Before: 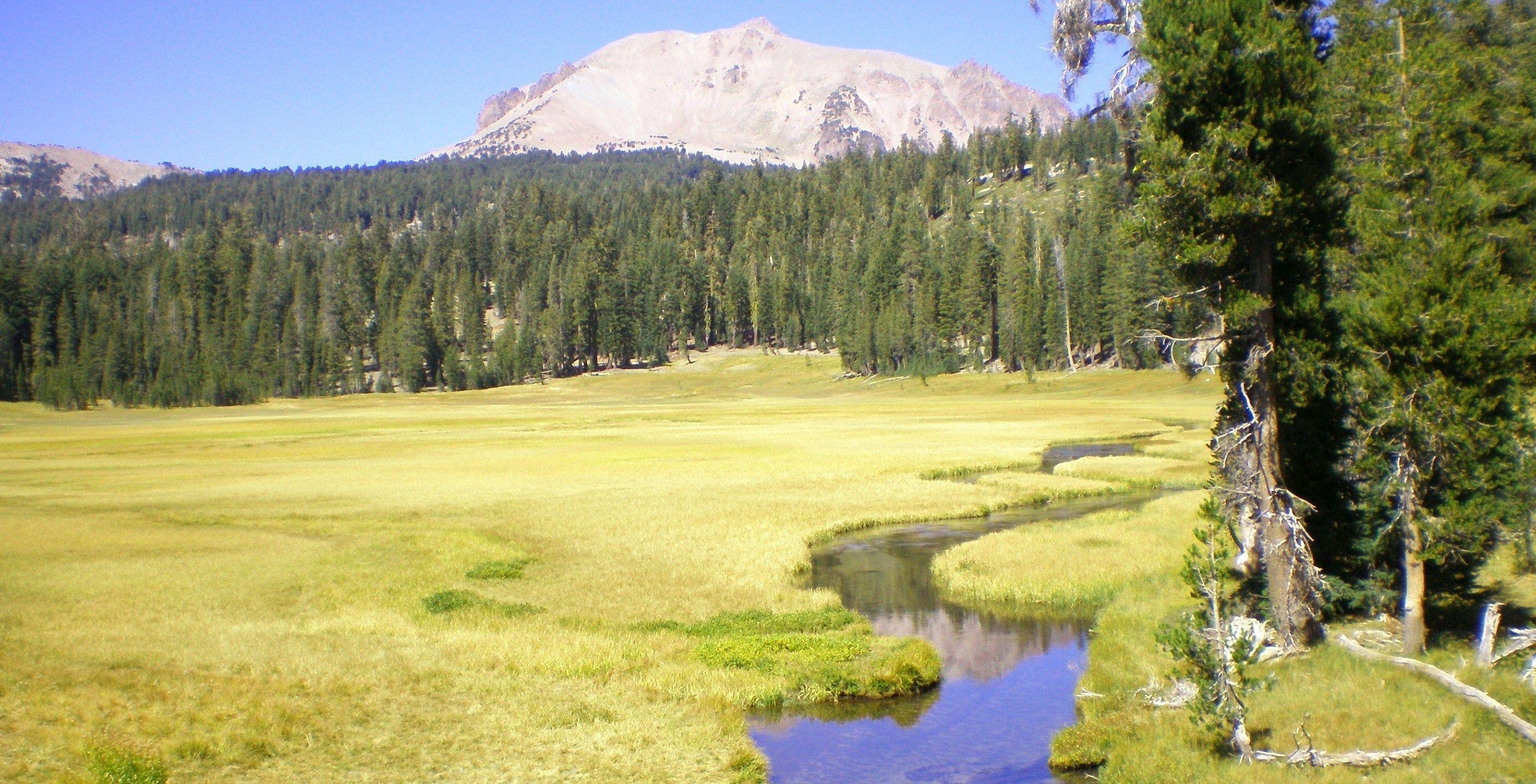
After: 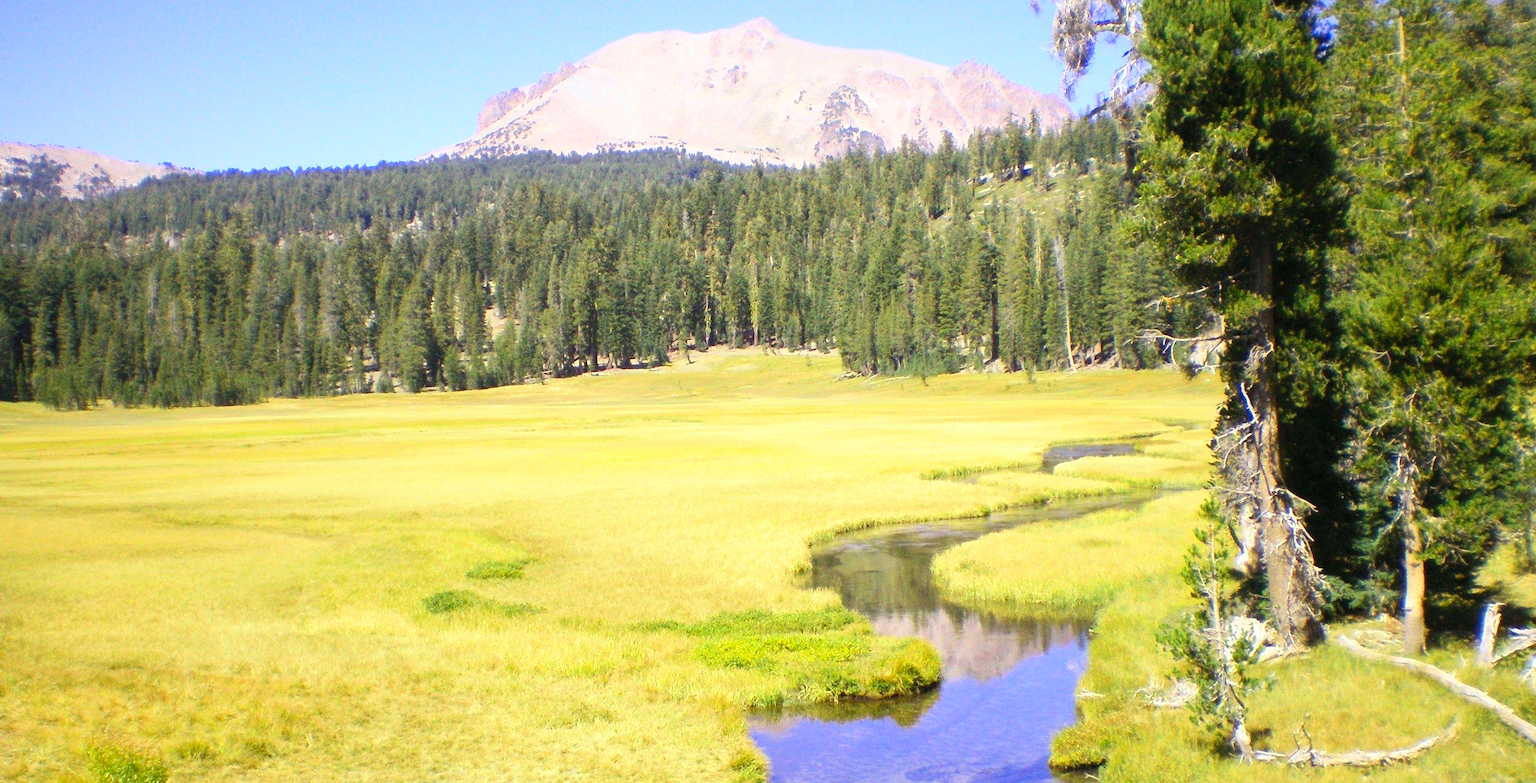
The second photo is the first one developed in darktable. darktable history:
contrast brightness saturation: contrast 0.205, brightness 0.168, saturation 0.216
